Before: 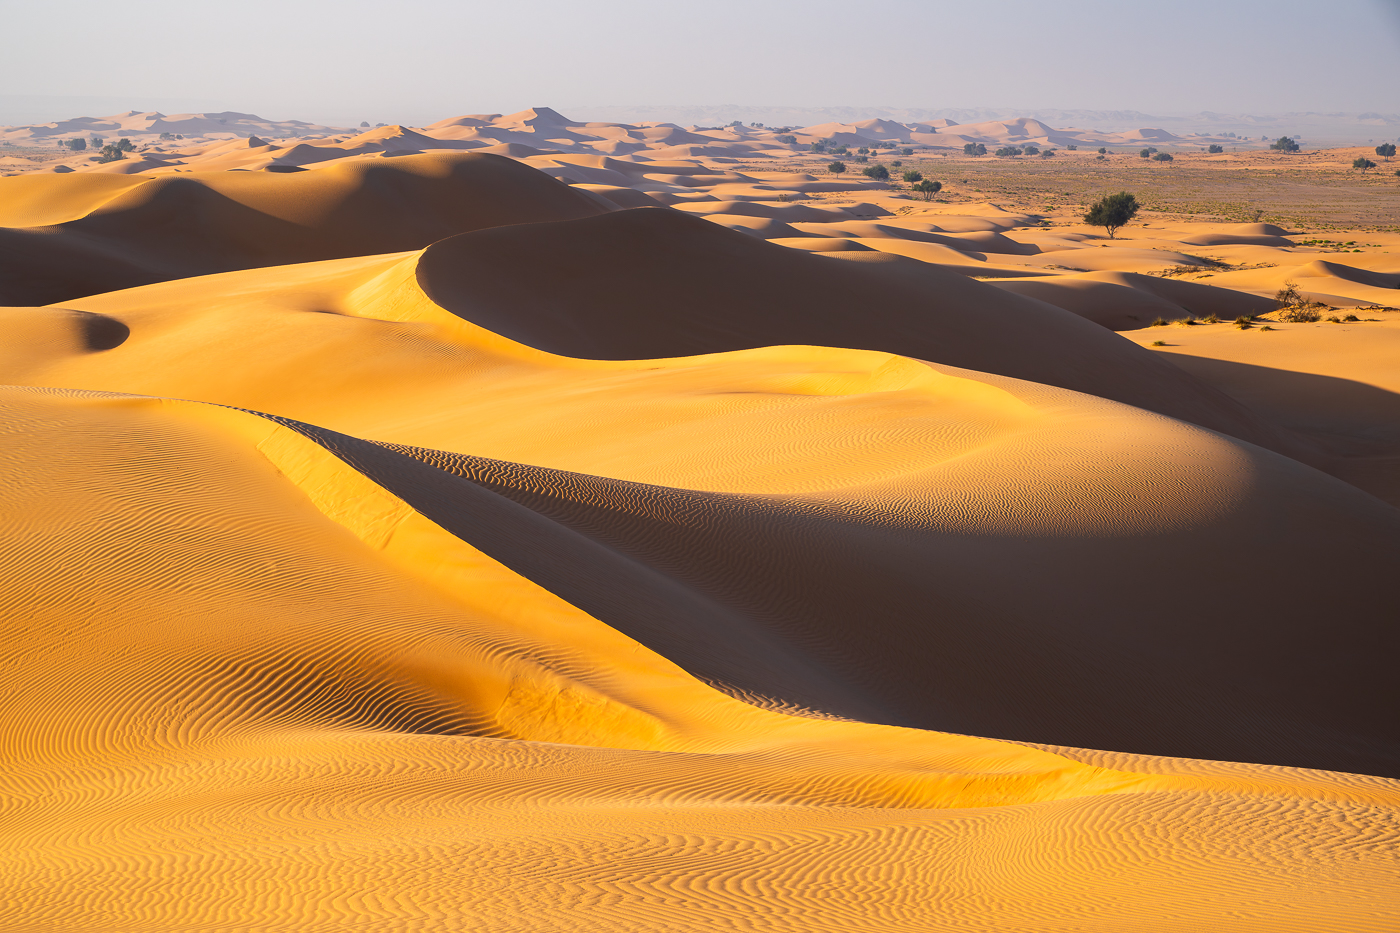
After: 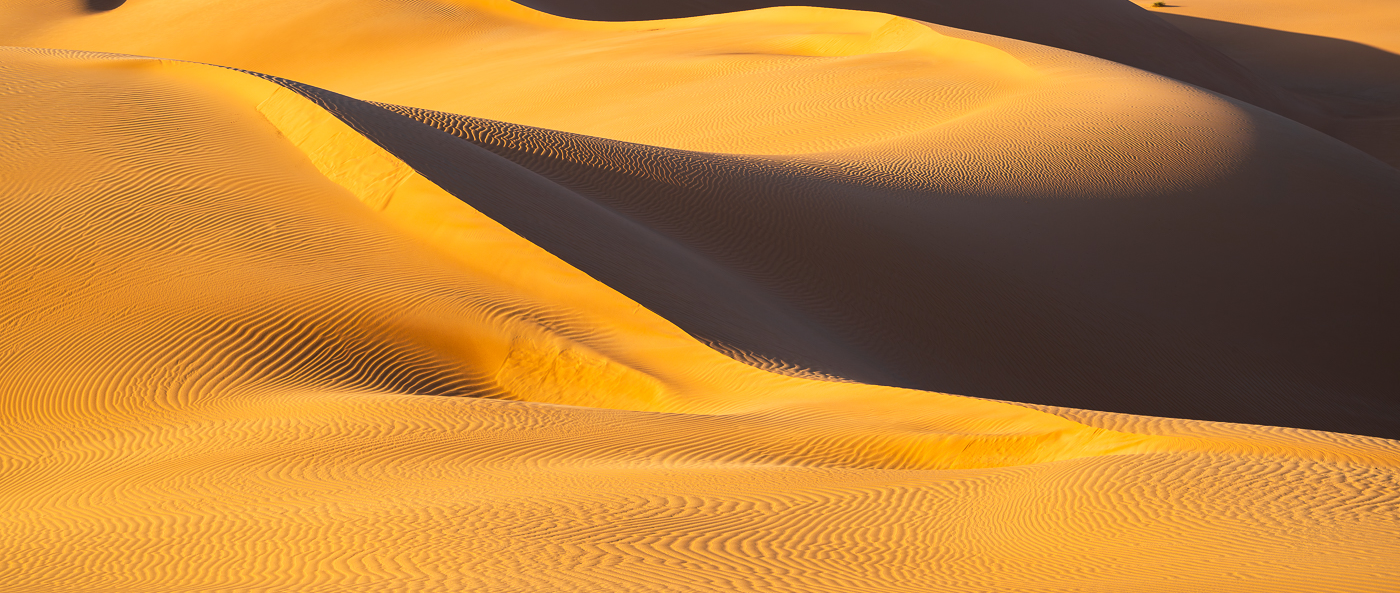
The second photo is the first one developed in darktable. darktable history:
crop and rotate: top 36.435%
